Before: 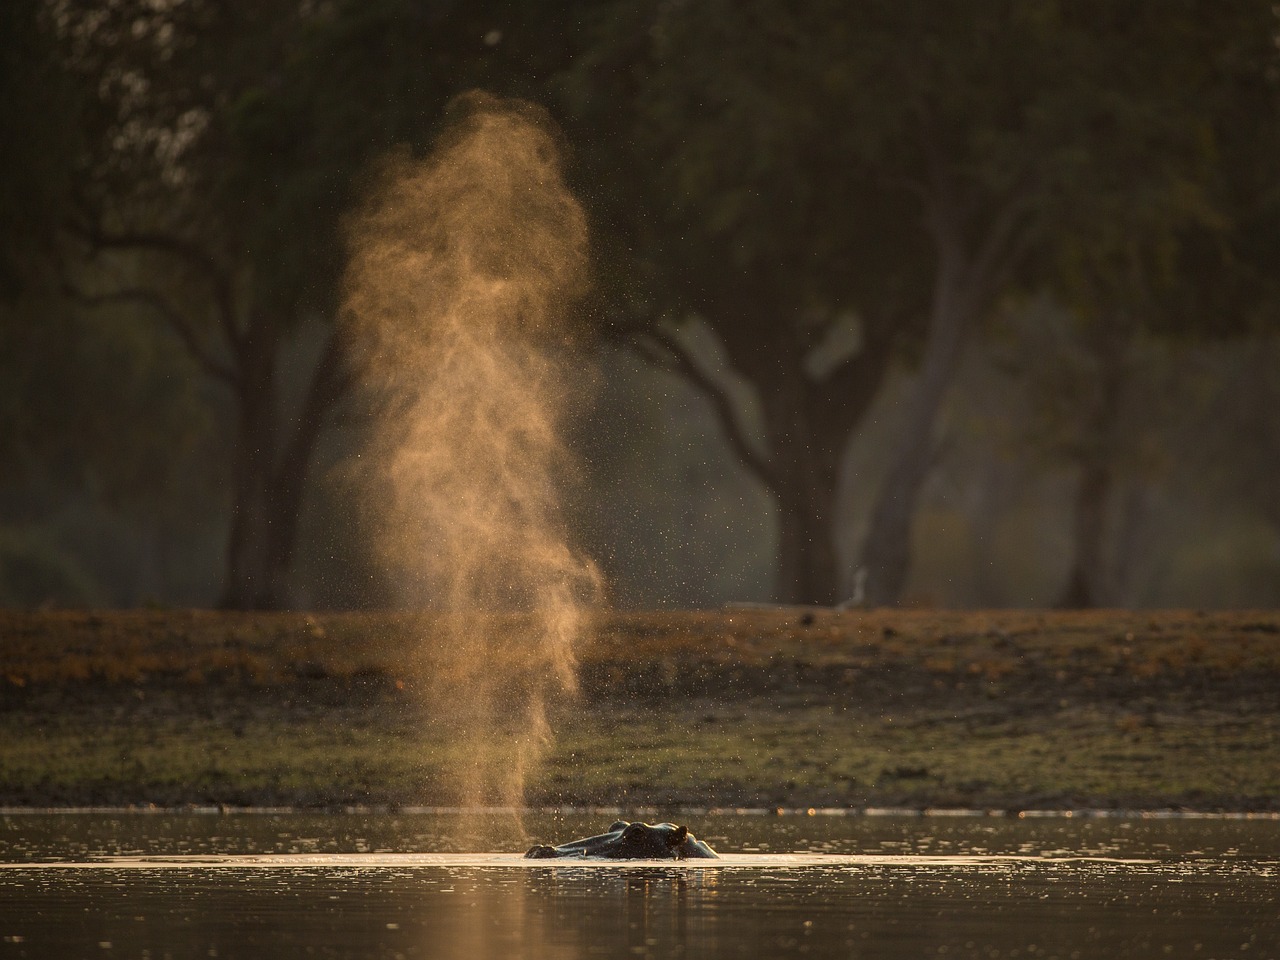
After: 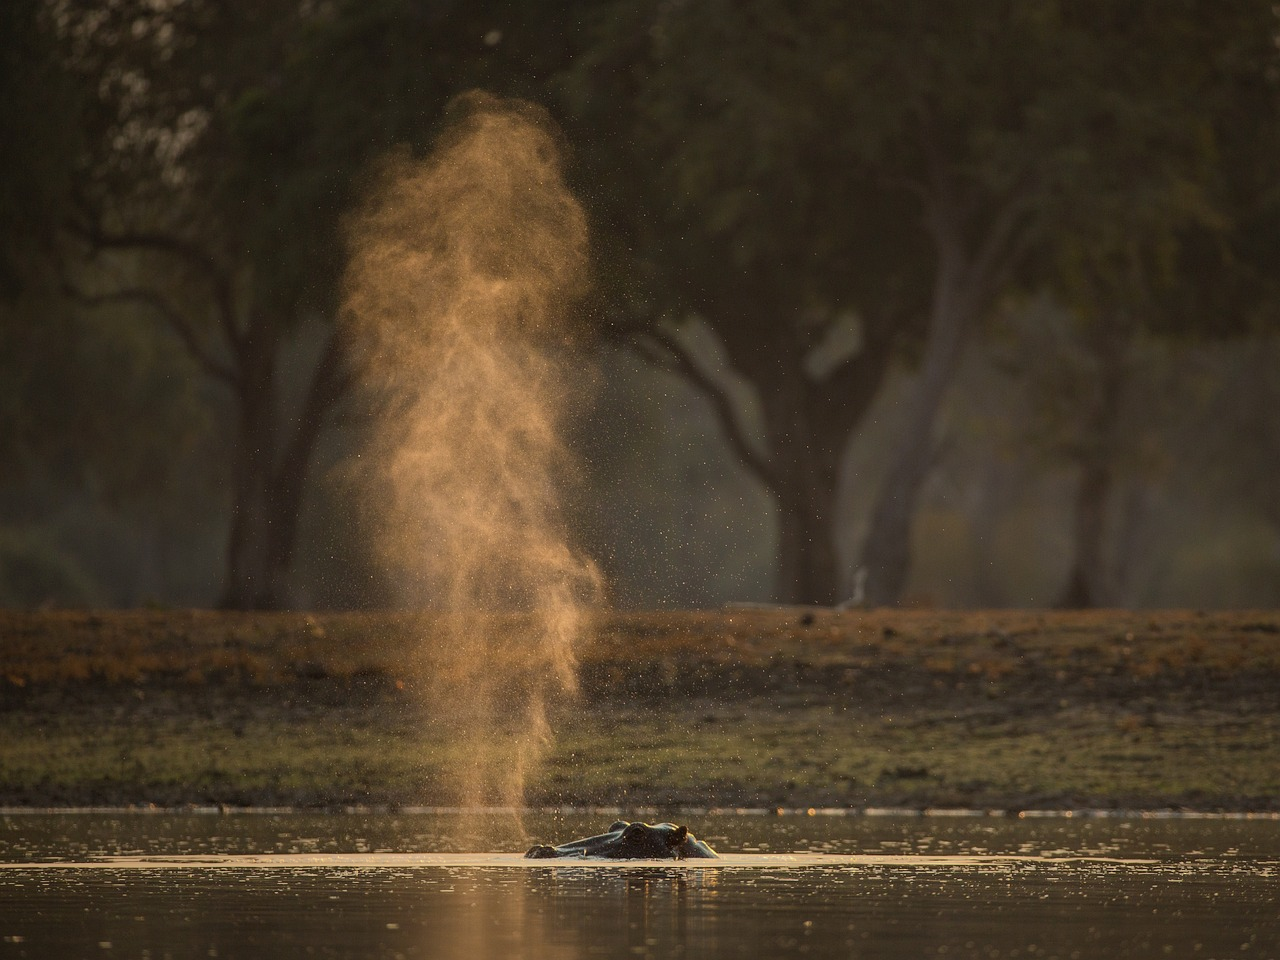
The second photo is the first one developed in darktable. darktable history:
shadows and highlights: shadows 25, highlights -70
color balance: on, module defaults
